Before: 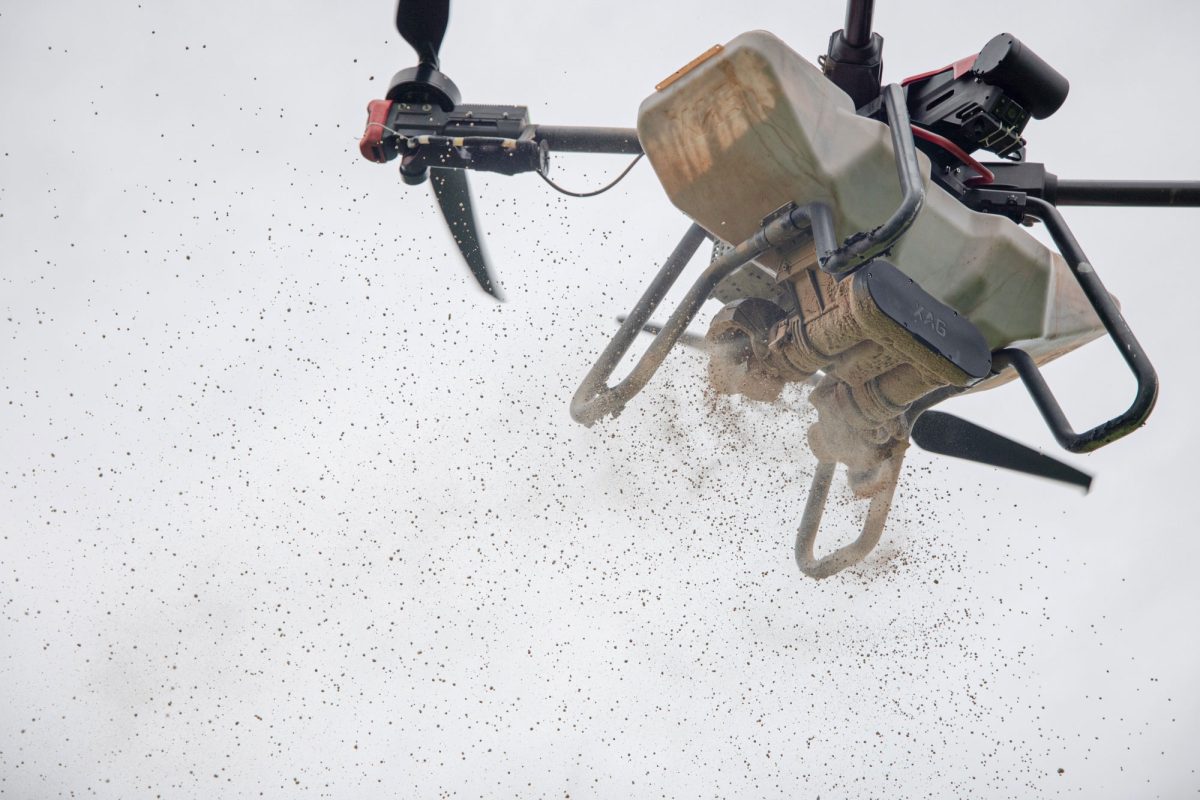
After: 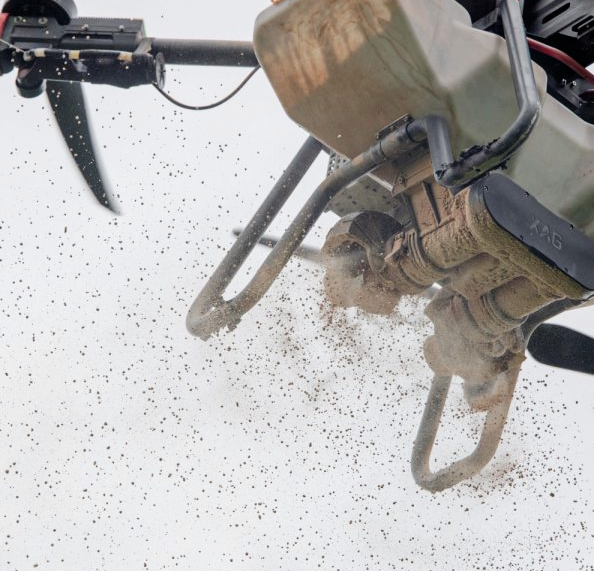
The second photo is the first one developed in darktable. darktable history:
crop: left 32.075%, top 10.976%, right 18.355%, bottom 17.596%
filmic rgb: black relative exposure -12.8 EV, white relative exposure 2.8 EV, threshold 3 EV, target black luminance 0%, hardness 8.54, latitude 70.41%, contrast 1.133, shadows ↔ highlights balance -0.395%, color science v4 (2020), enable highlight reconstruction true
